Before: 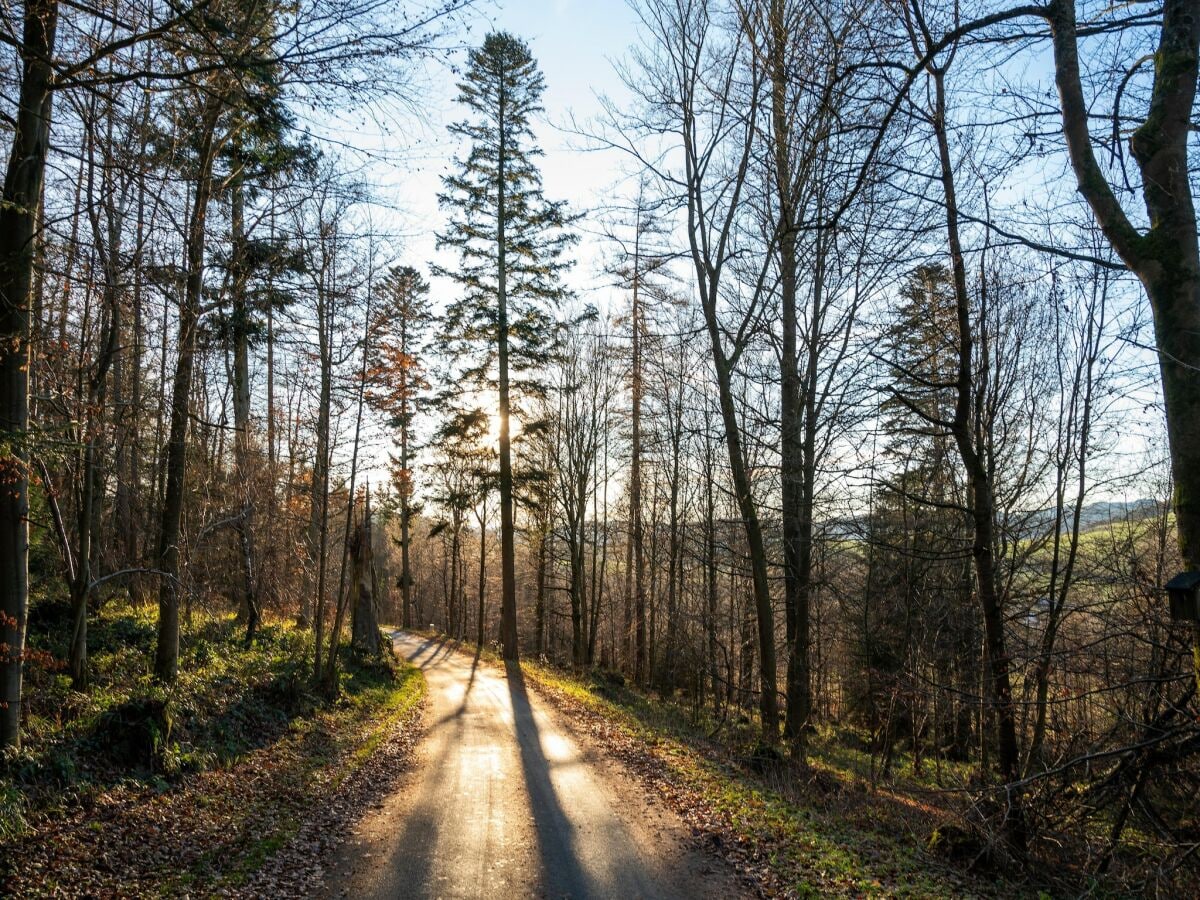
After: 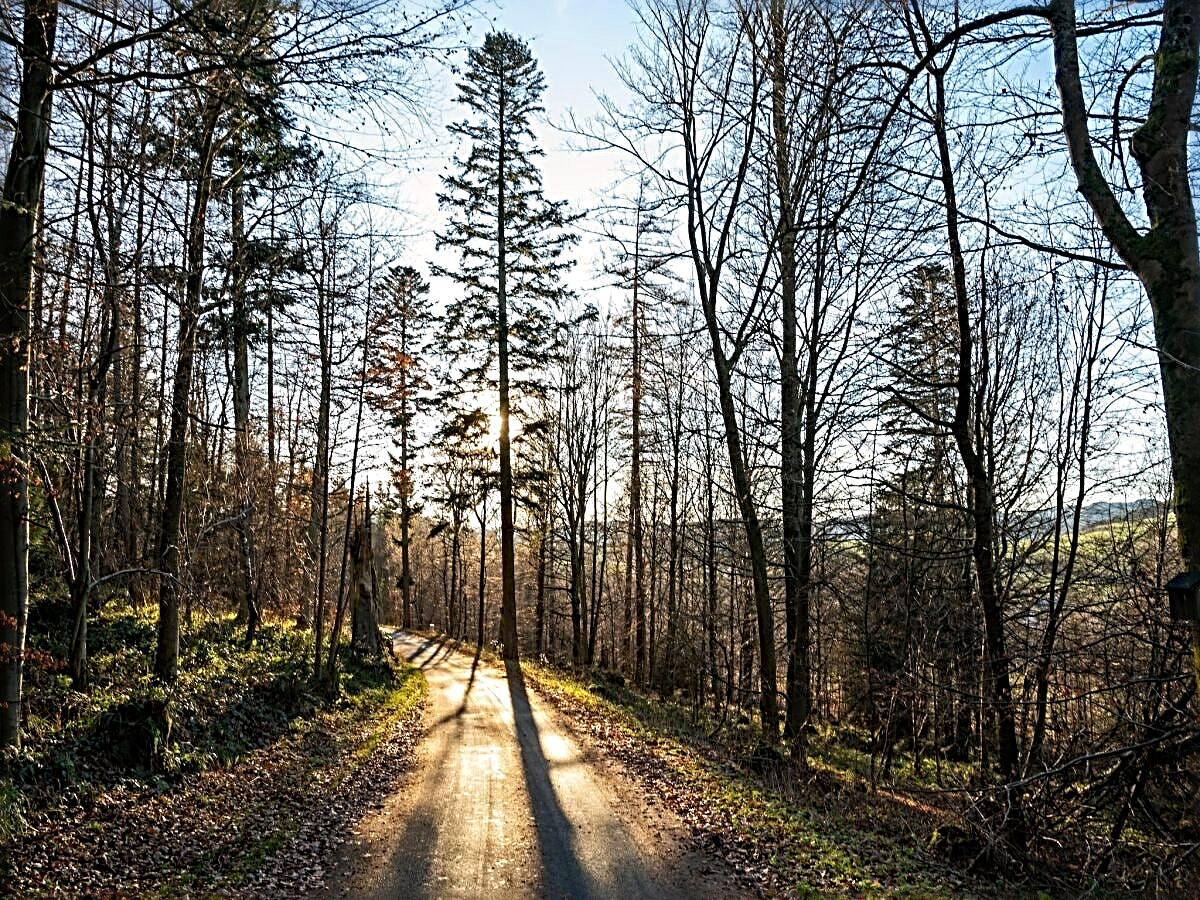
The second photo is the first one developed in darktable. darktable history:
sharpen: radius 3.715, amount 0.926
color zones: curves: ch0 [(0.068, 0.464) (0.25, 0.5) (0.48, 0.508) (0.75, 0.536) (0.886, 0.476) (0.967, 0.456)]; ch1 [(0.066, 0.456) (0.25, 0.5) (0.616, 0.508) (0.746, 0.56) (0.934, 0.444)], mix -94.52%
haze removal: compatibility mode true, adaptive false
